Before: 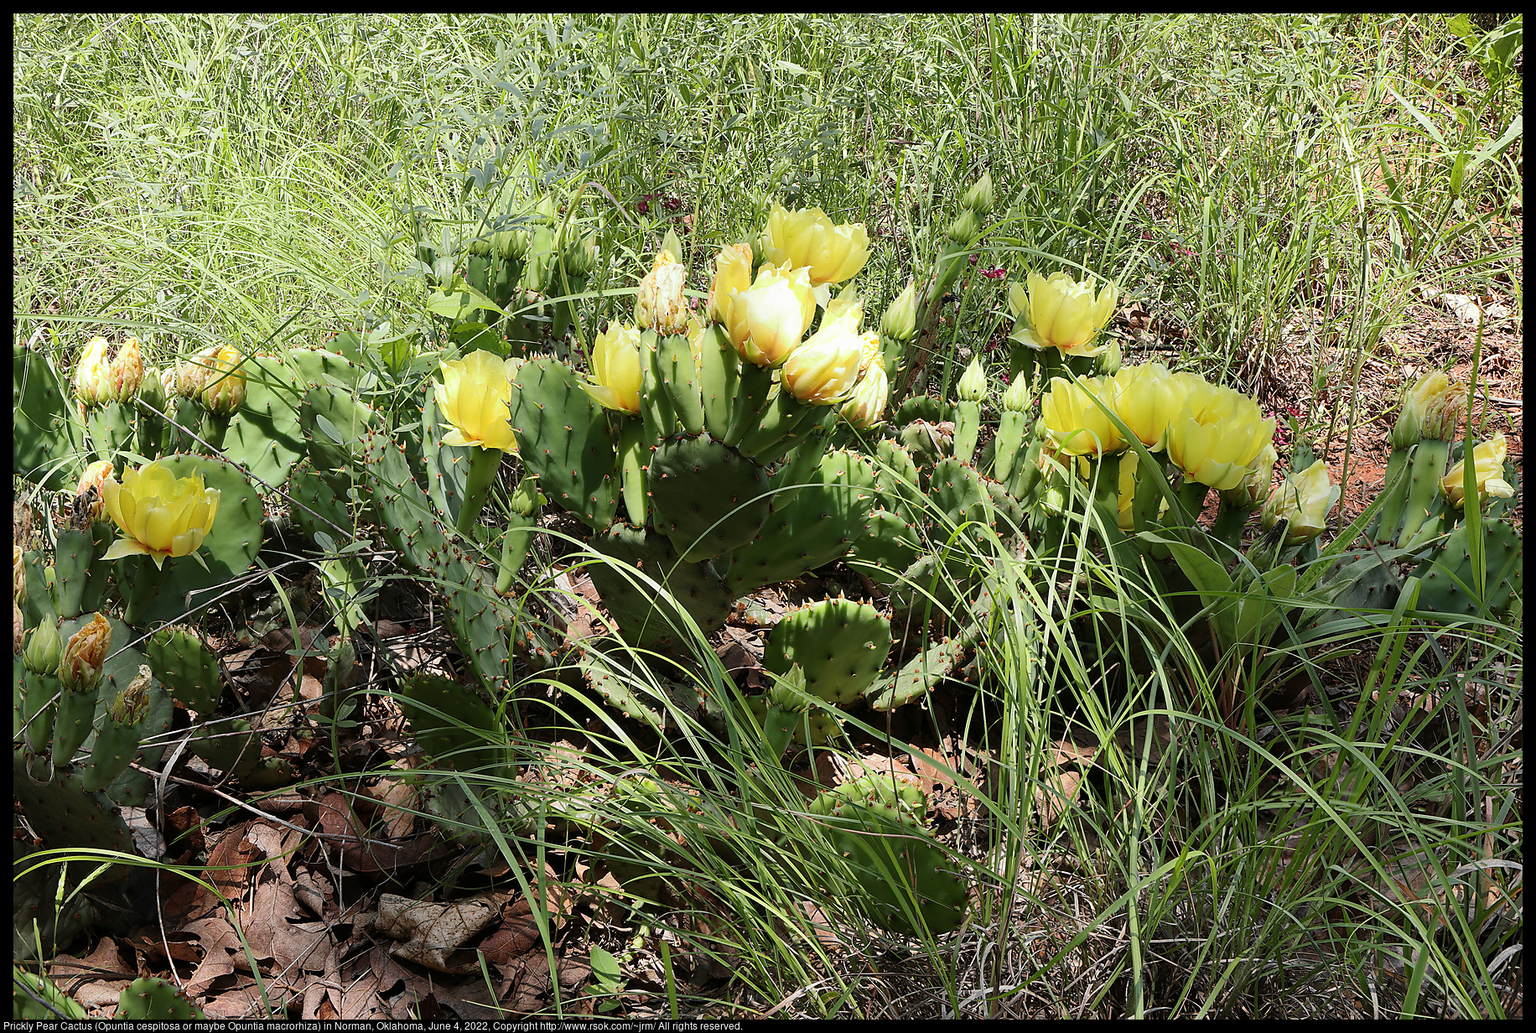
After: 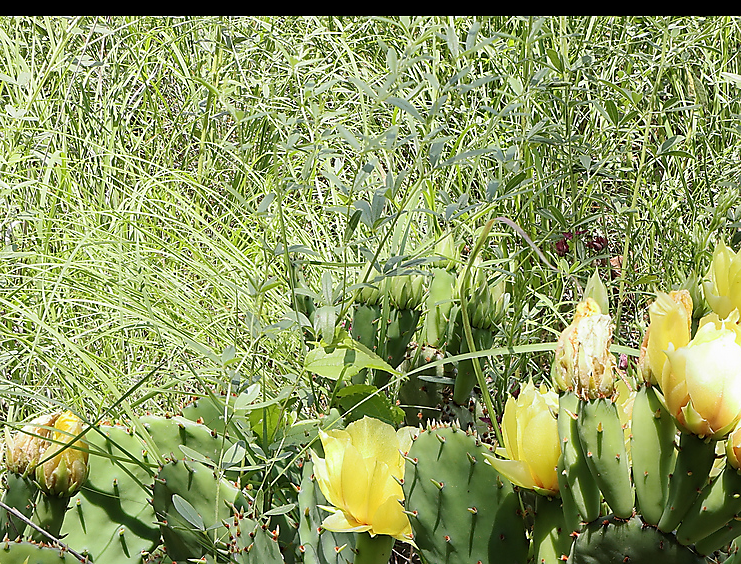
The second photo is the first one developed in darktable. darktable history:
sharpen: radius 1.049, threshold 0.915
crop and rotate: left 11.204%, top 0.056%, right 48.317%, bottom 54.114%
